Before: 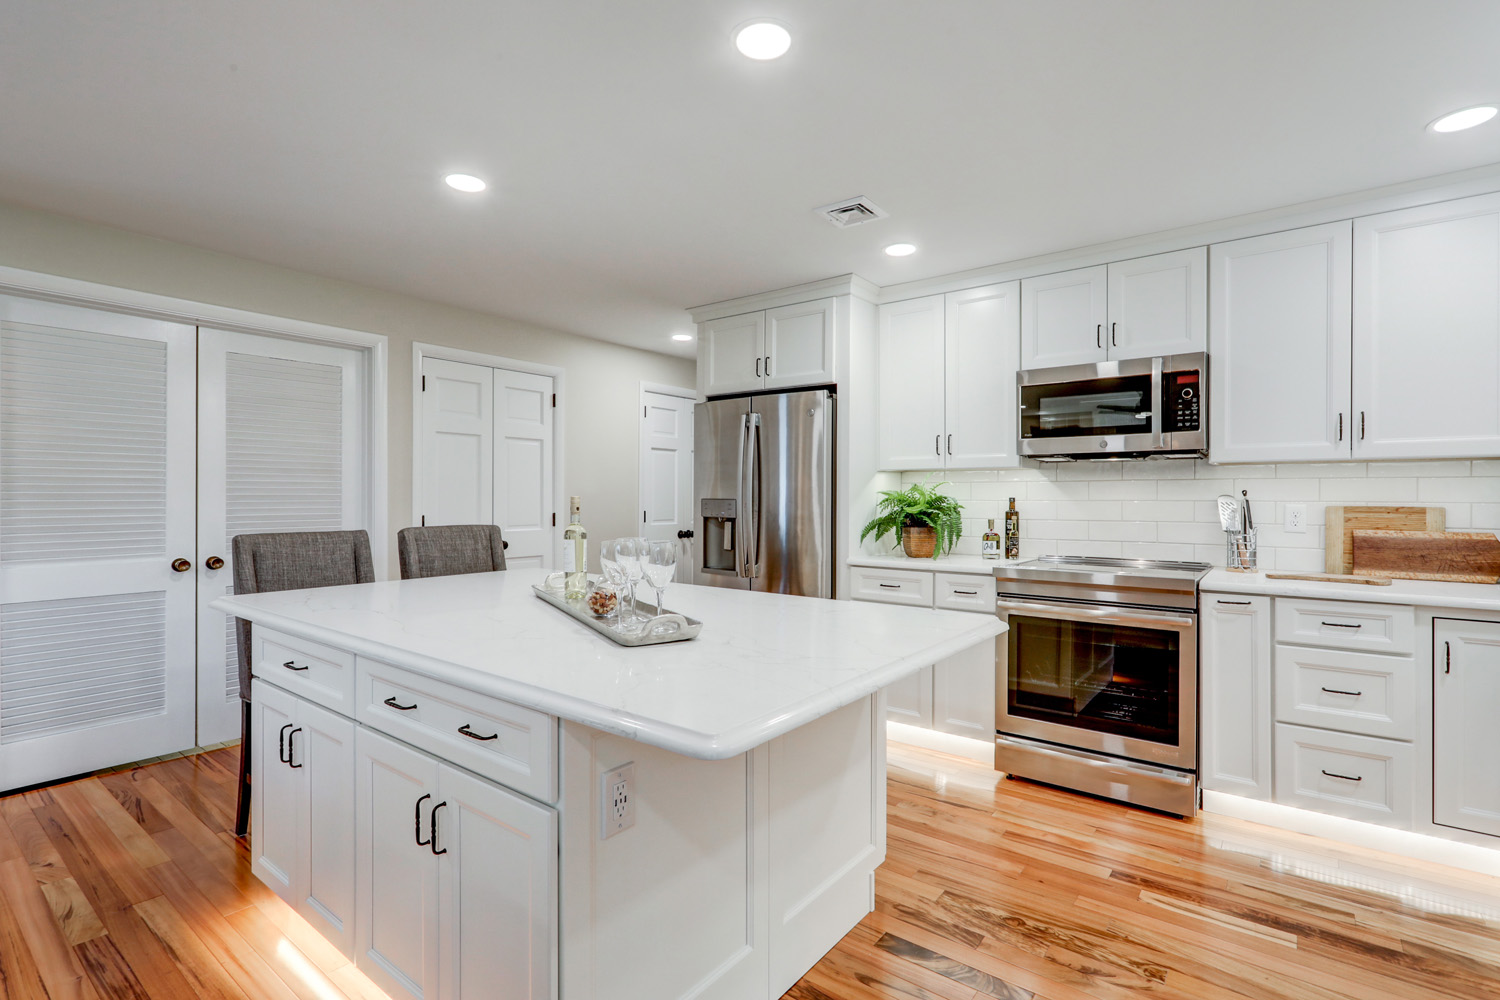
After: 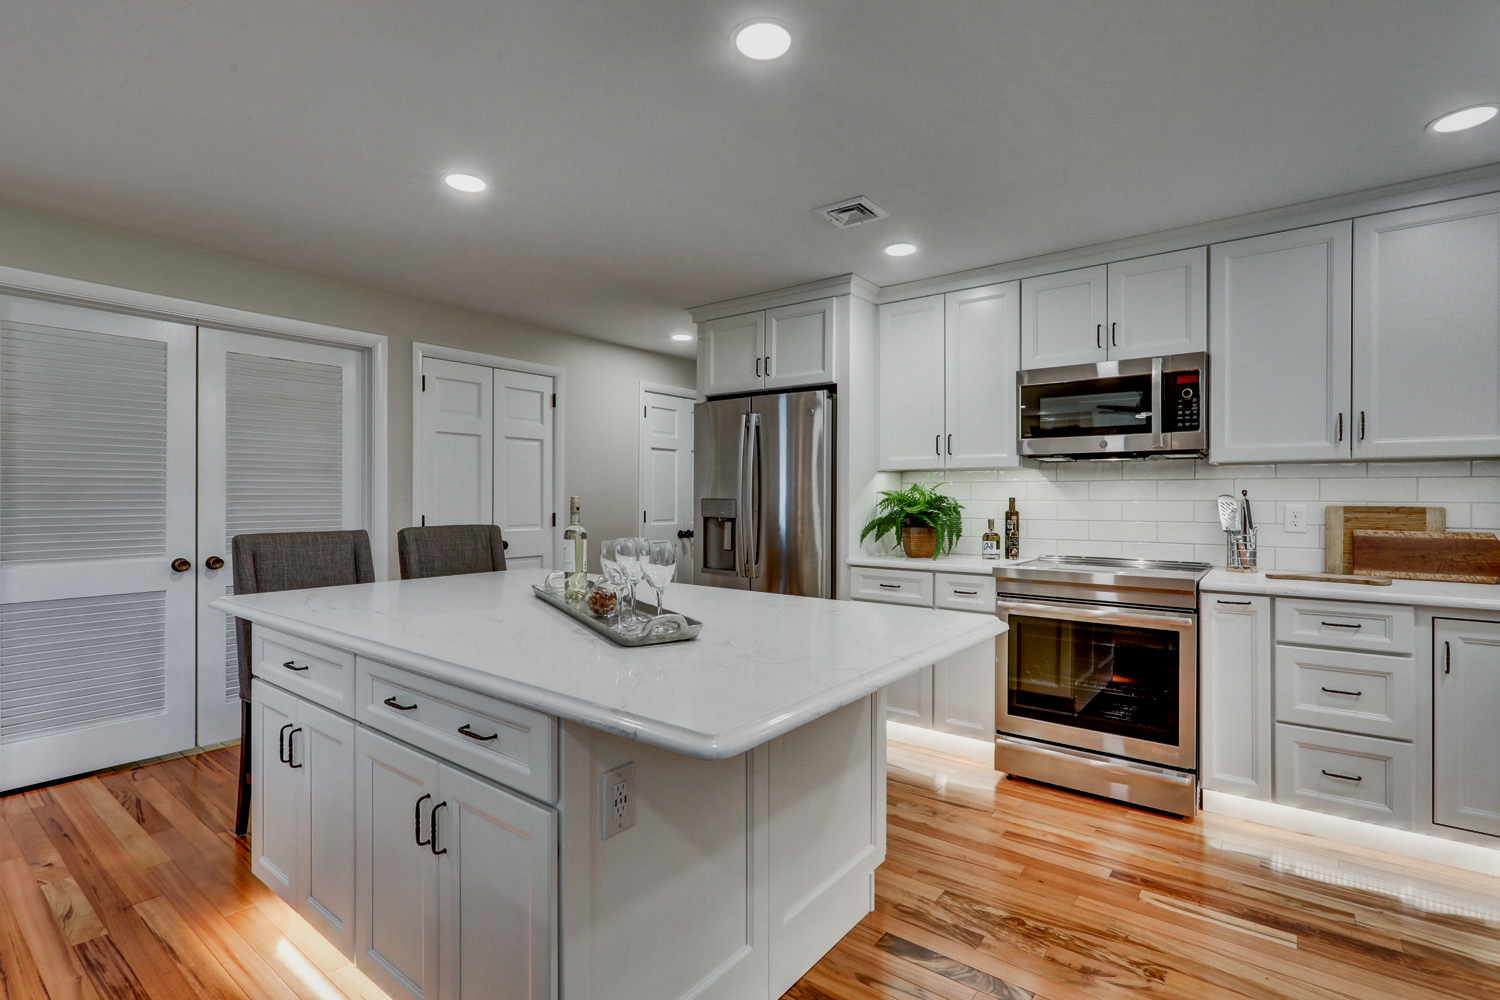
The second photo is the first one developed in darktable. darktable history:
shadows and highlights: shadows 20.91, highlights -82.73, soften with gaussian
filmic rgb: black relative exposure -9.5 EV, white relative exposure 3.02 EV, hardness 6.12
